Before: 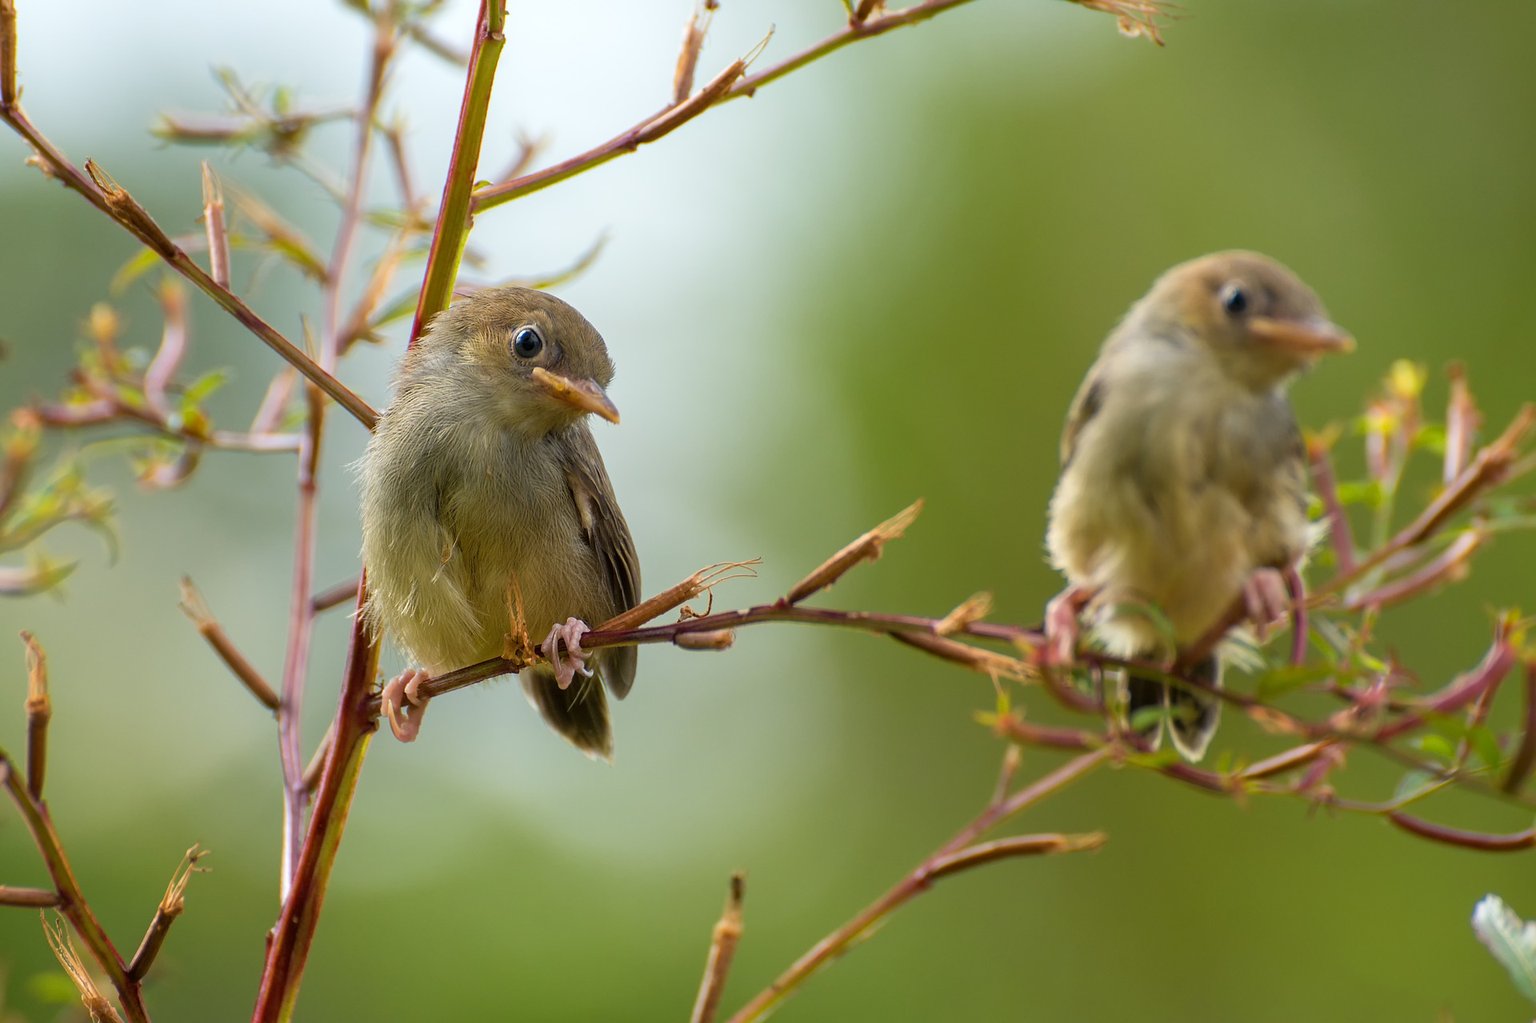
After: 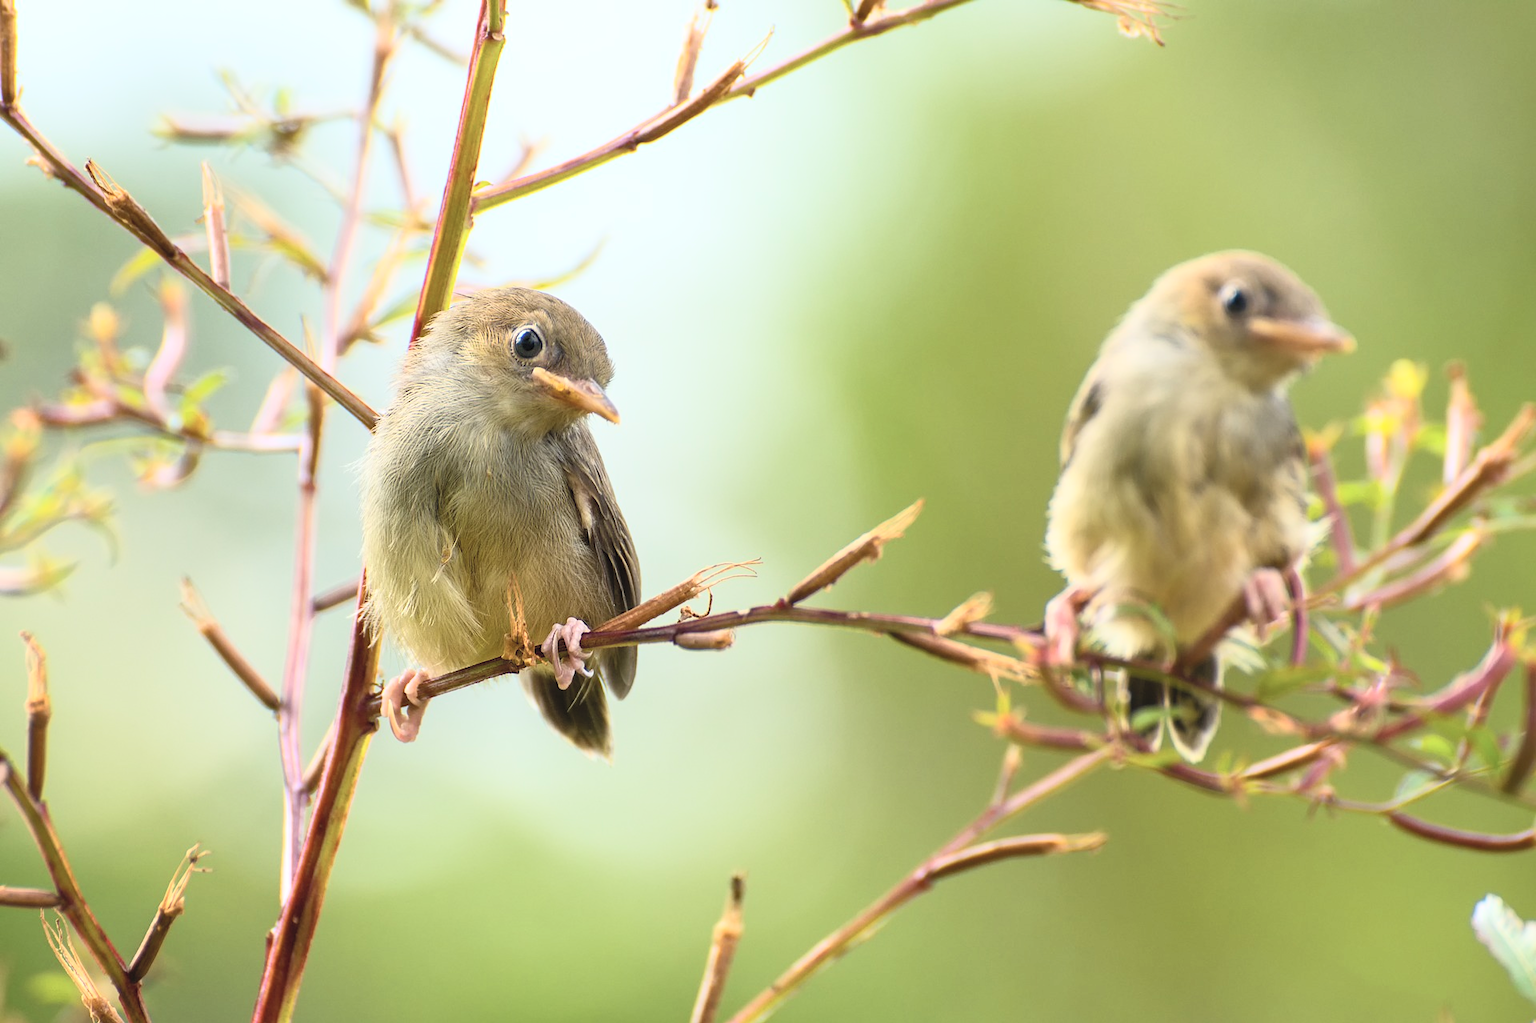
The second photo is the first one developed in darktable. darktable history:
contrast brightness saturation: contrast 0.371, brightness 0.52
